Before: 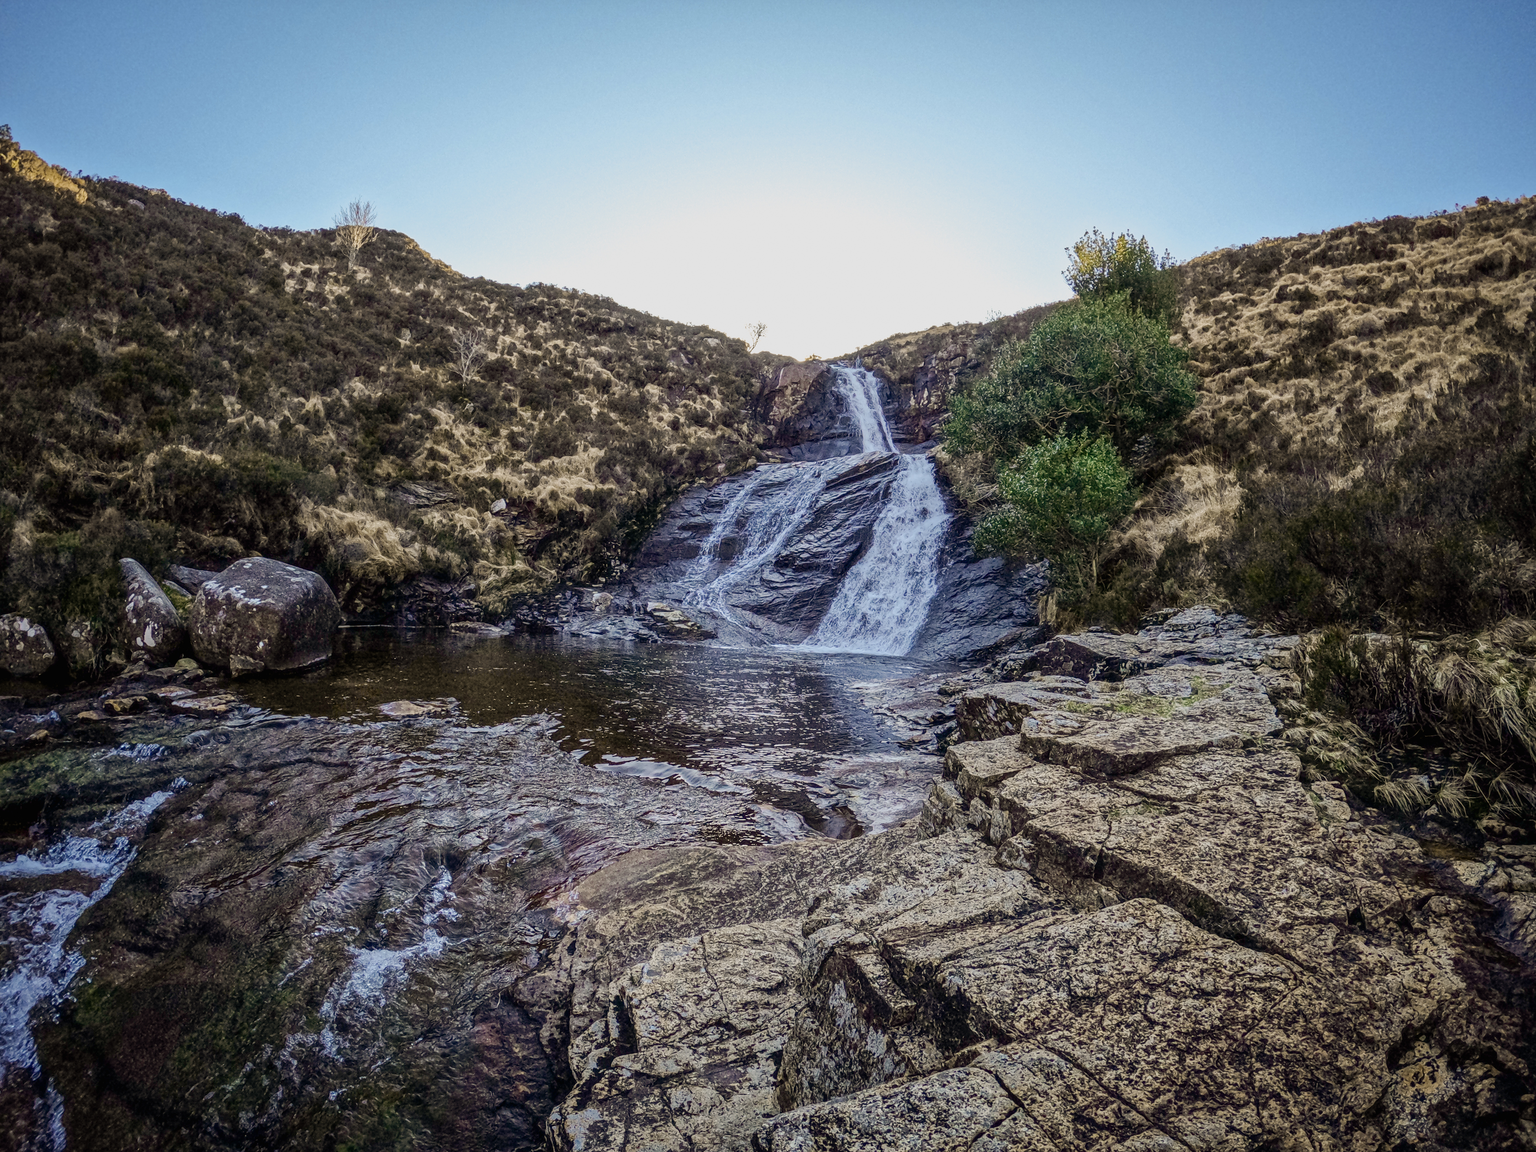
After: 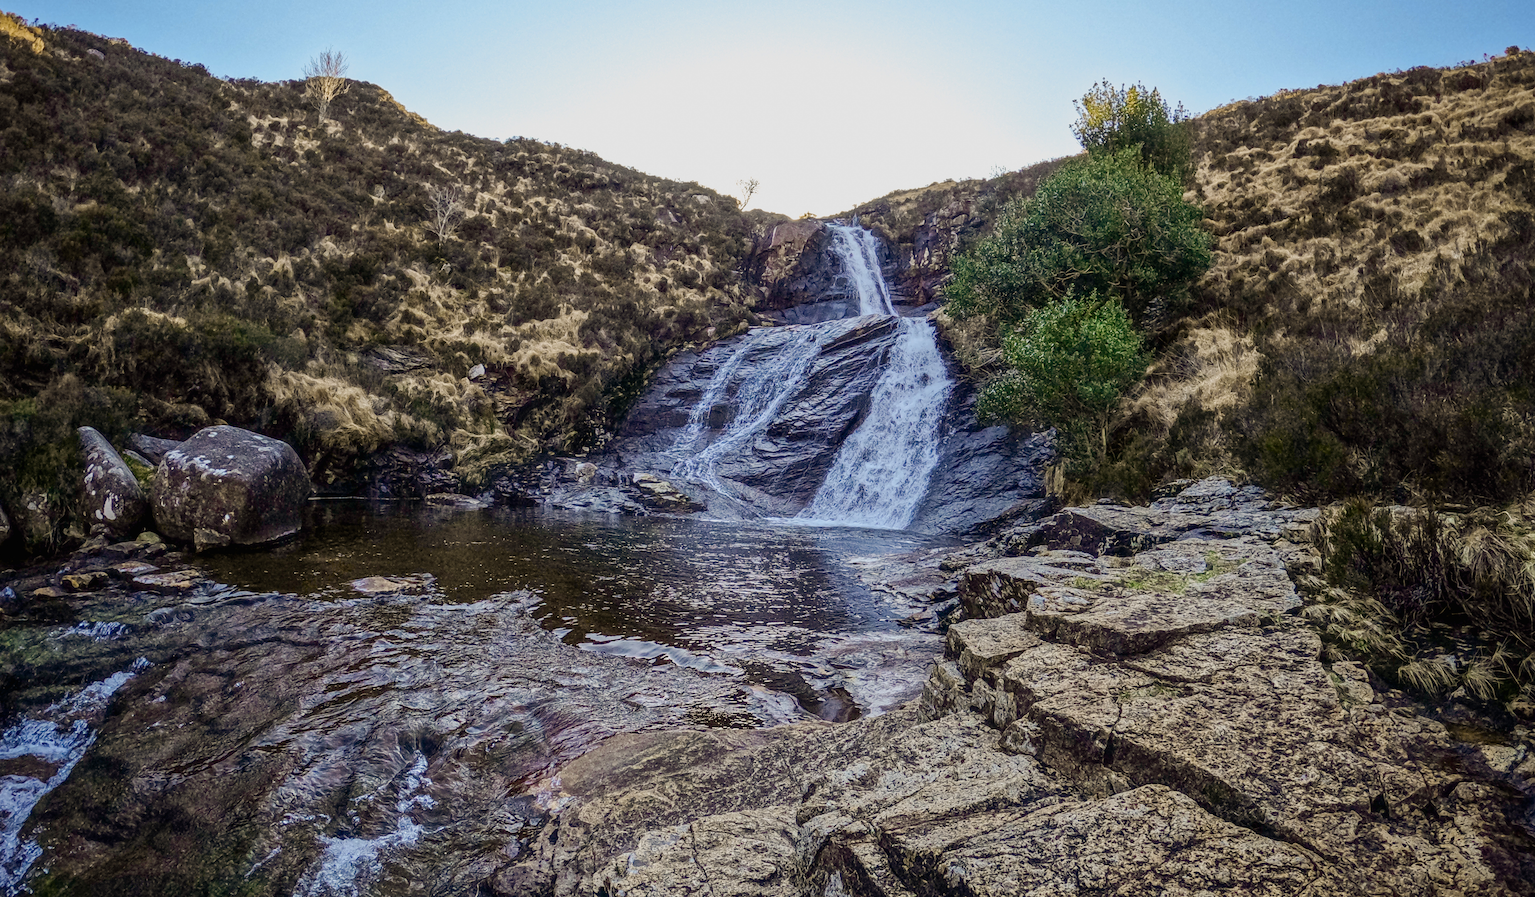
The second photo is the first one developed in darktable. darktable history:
crop and rotate: left 2.991%, top 13.302%, right 1.981%, bottom 12.636%
contrast brightness saturation: contrast 0.04, saturation 0.16
